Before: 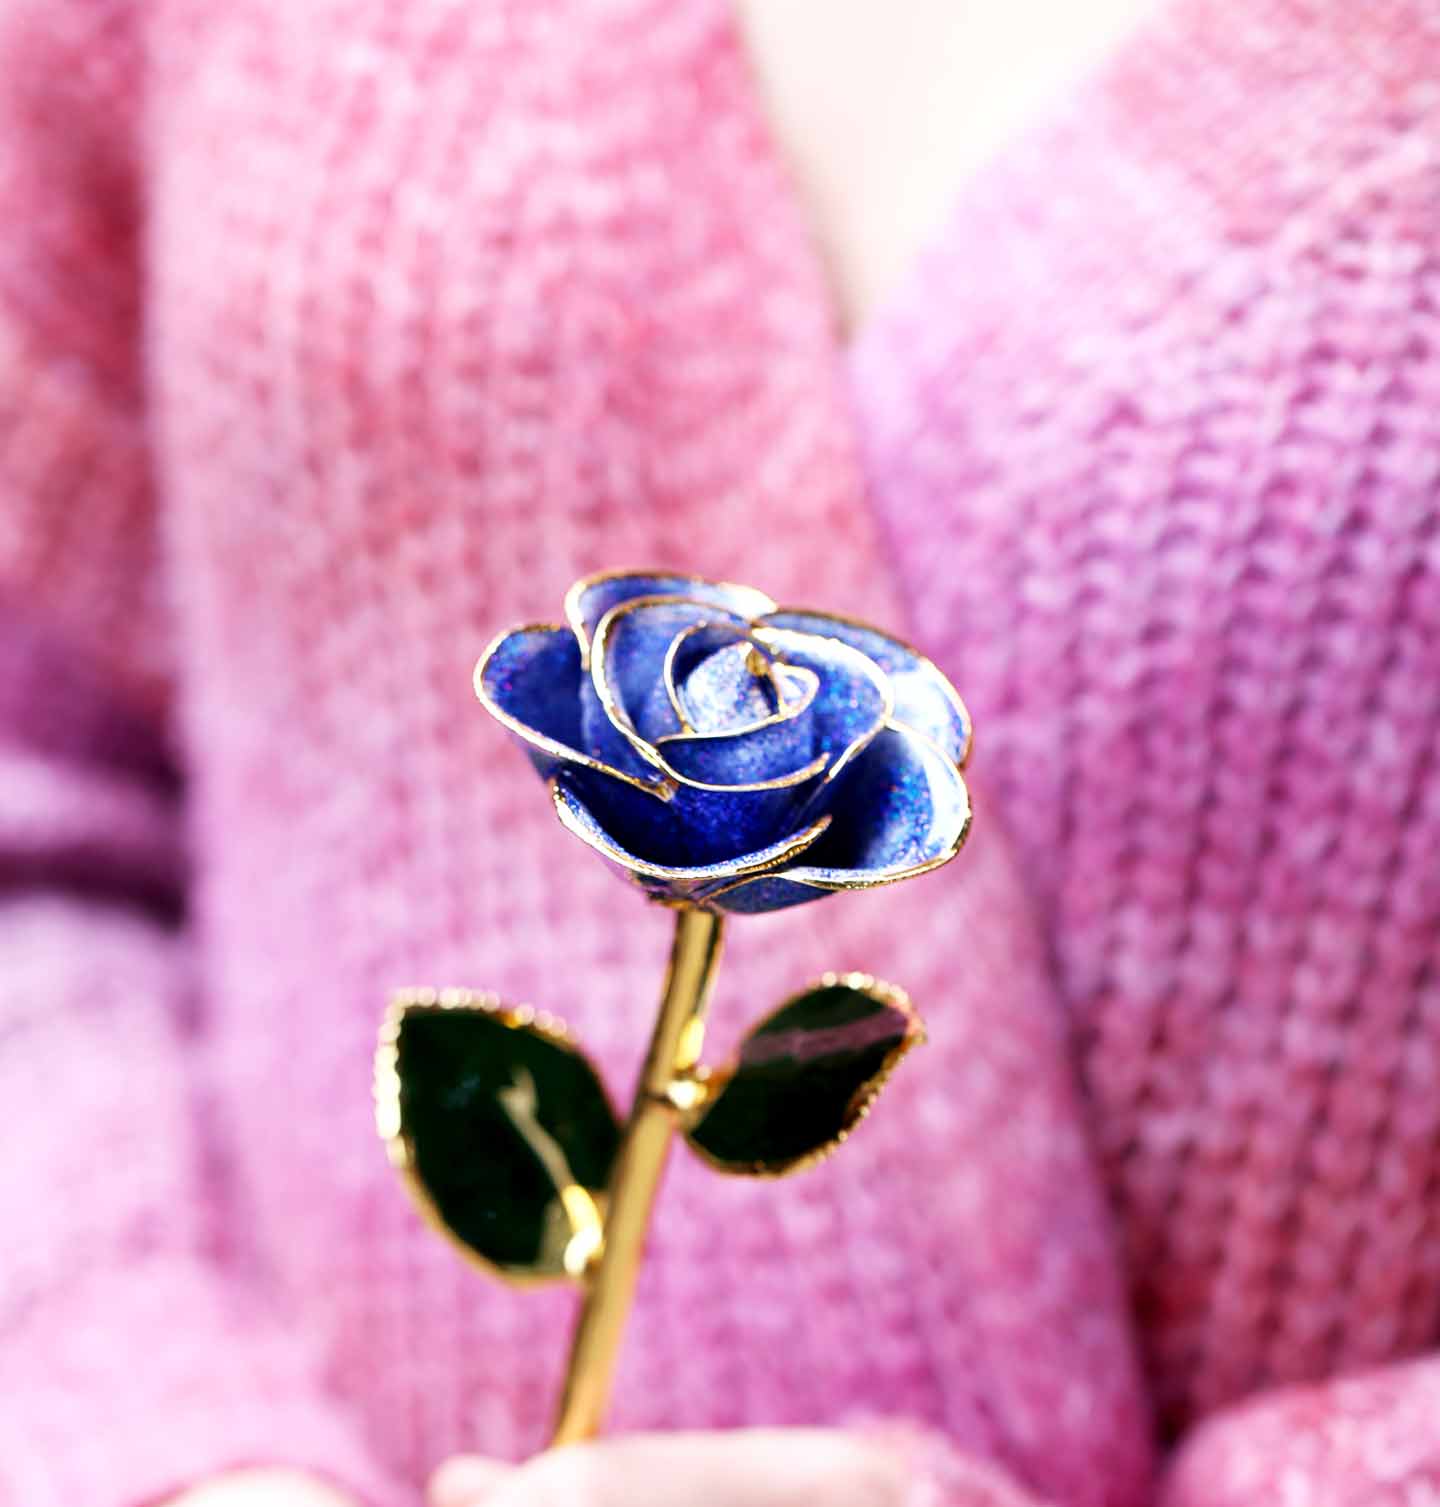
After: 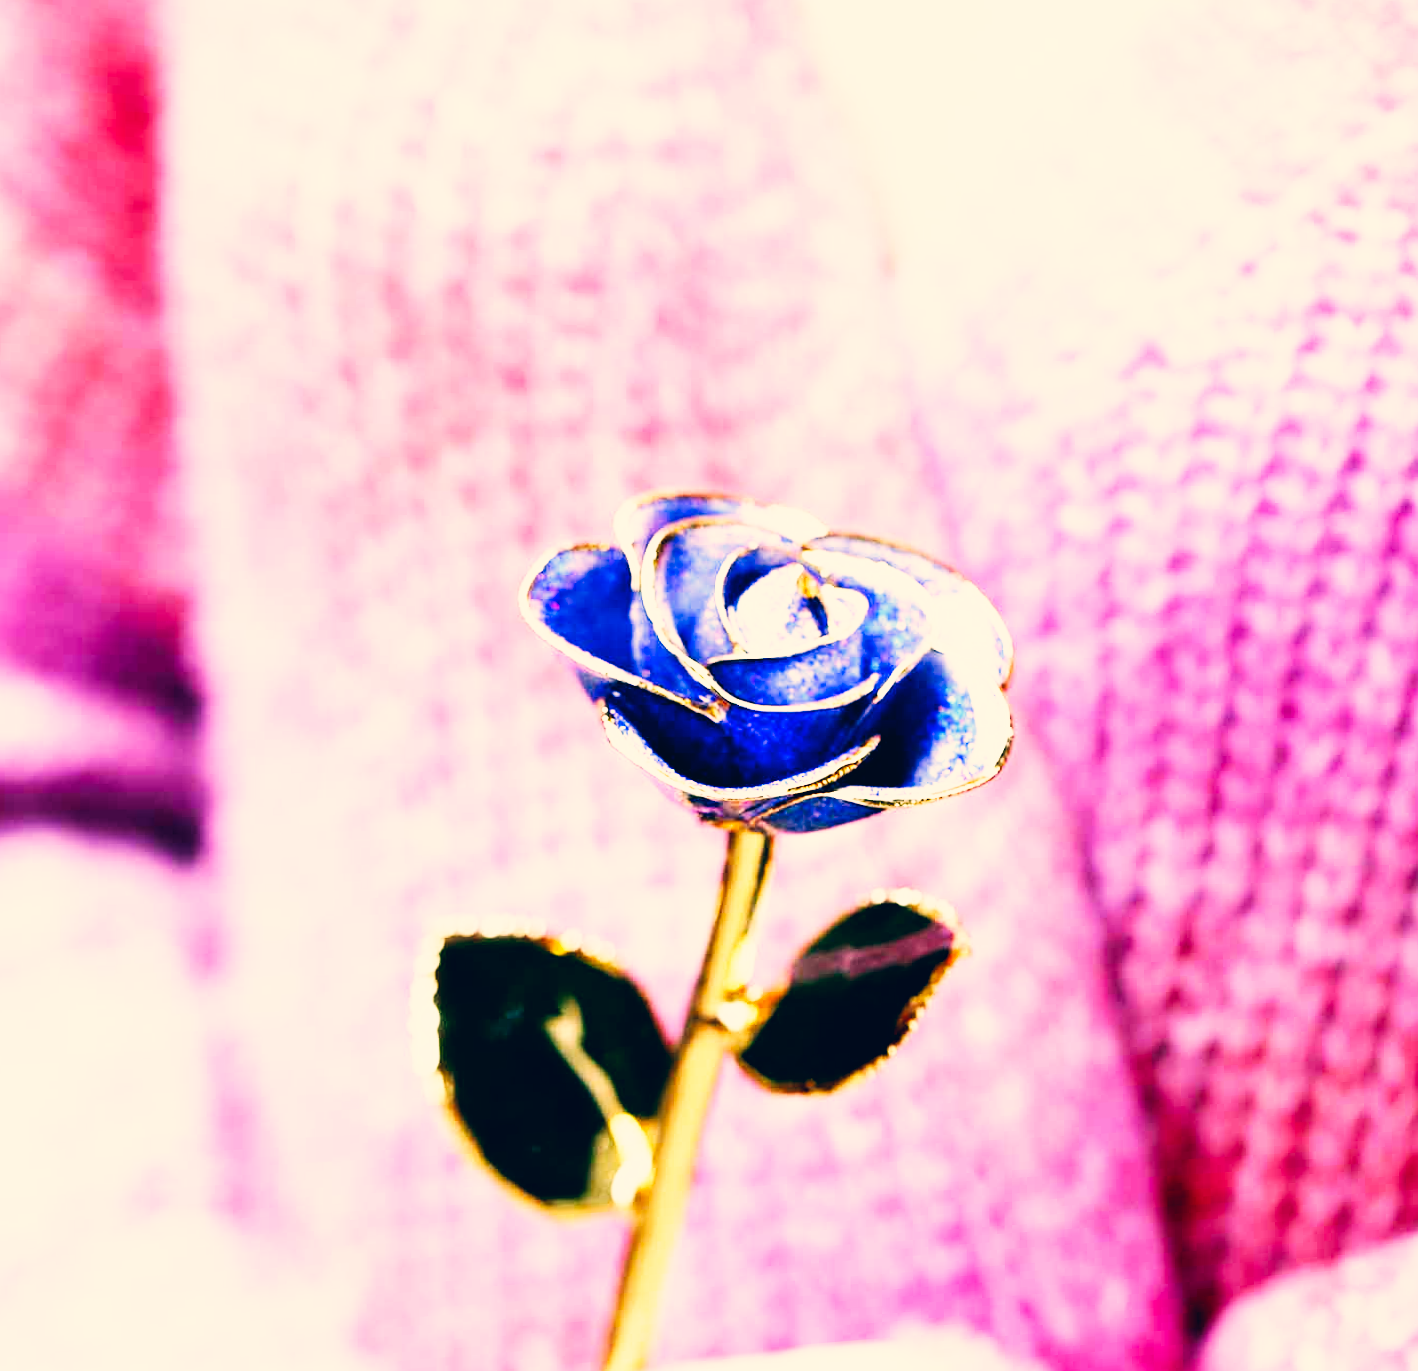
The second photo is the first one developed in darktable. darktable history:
sharpen: amount 0.2
rotate and perspective: rotation -0.013°, lens shift (vertical) -0.027, lens shift (horizontal) 0.178, crop left 0.016, crop right 0.989, crop top 0.082, crop bottom 0.918
base curve: curves: ch0 [(0, 0) (0.007, 0.004) (0.027, 0.03) (0.046, 0.07) (0.207, 0.54) (0.442, 0.872) (0.673, 0.972) (1, 1)], preserve colors none
color correction: highlights a* 10.32, highlights b* 14.66, shadows a* -9.59, shadows b* -15.02
